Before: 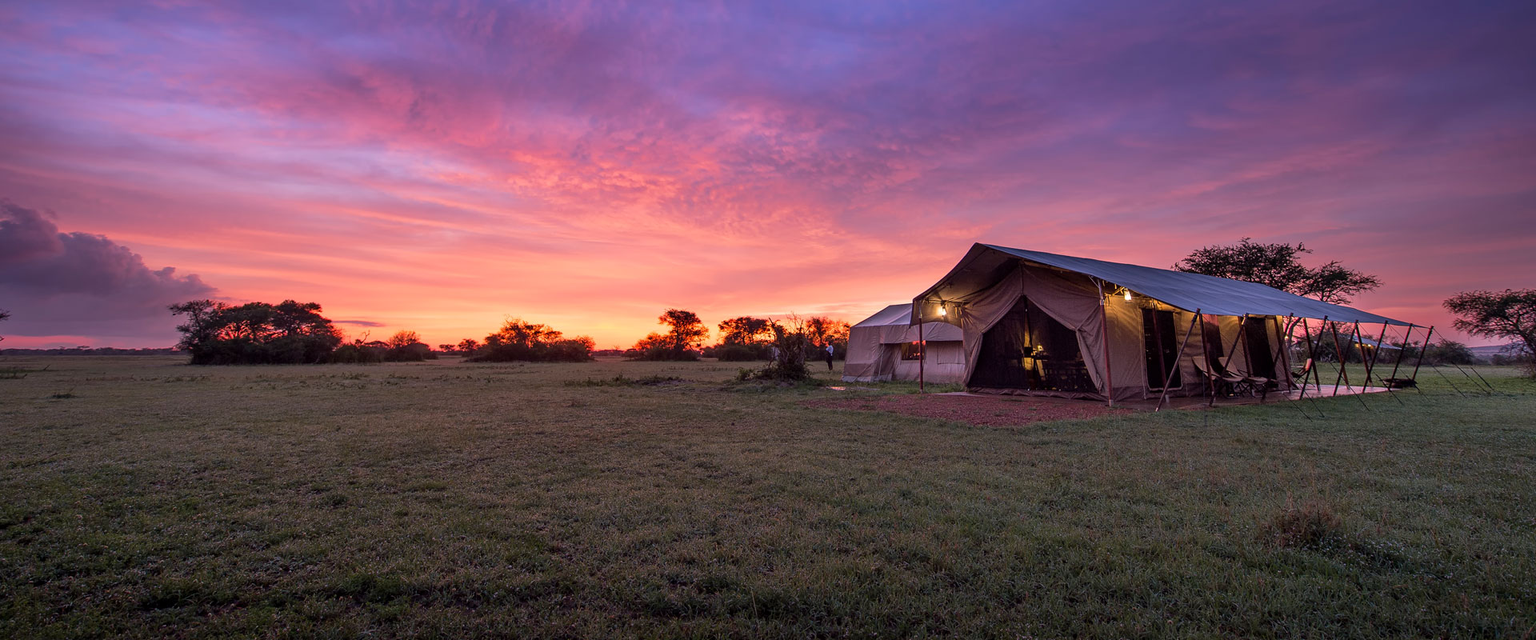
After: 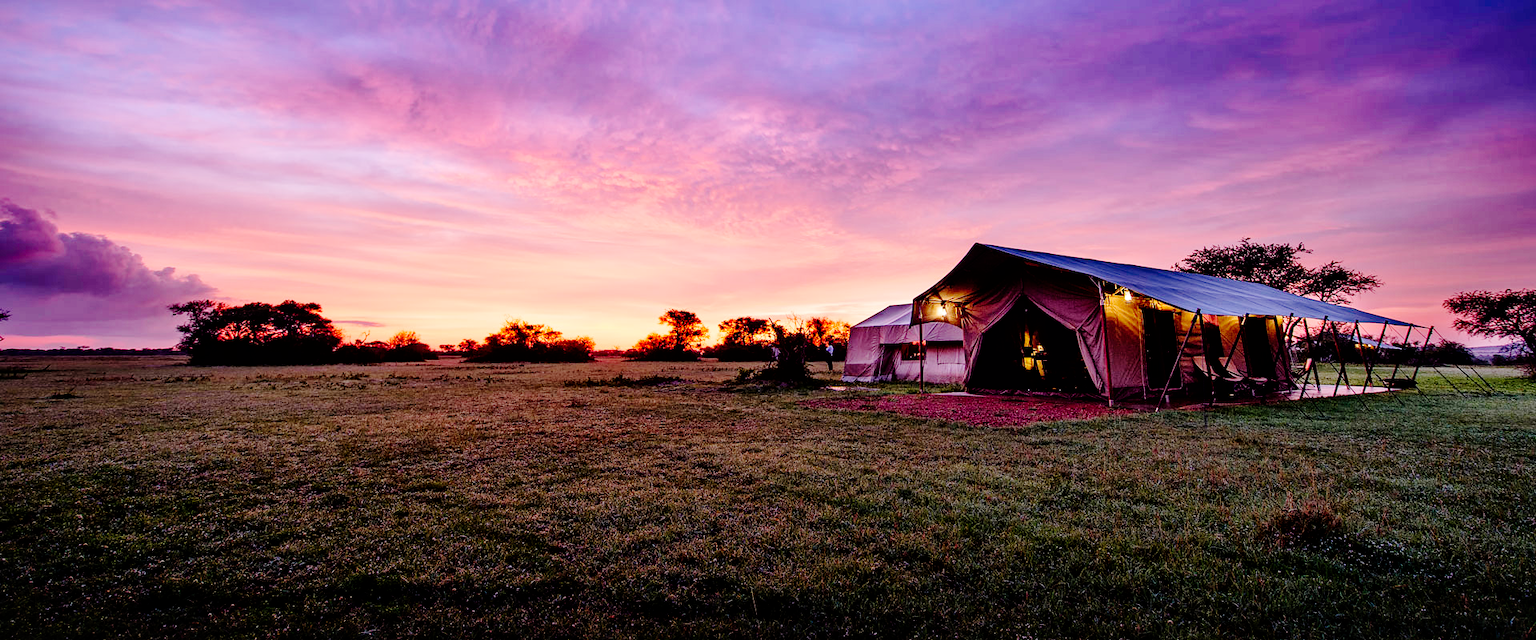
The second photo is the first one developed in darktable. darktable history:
local contrast: mode bilateral grid, contrast 19, coarseness 50, detail 132%, midtone range 0.2
base curve: curves: ch0 [(0, 0) (0.036, 0.01) (0.123, 0.254) (0.258, 0.504) (0.507, 0.748) (1, 1)], preserve colors none
